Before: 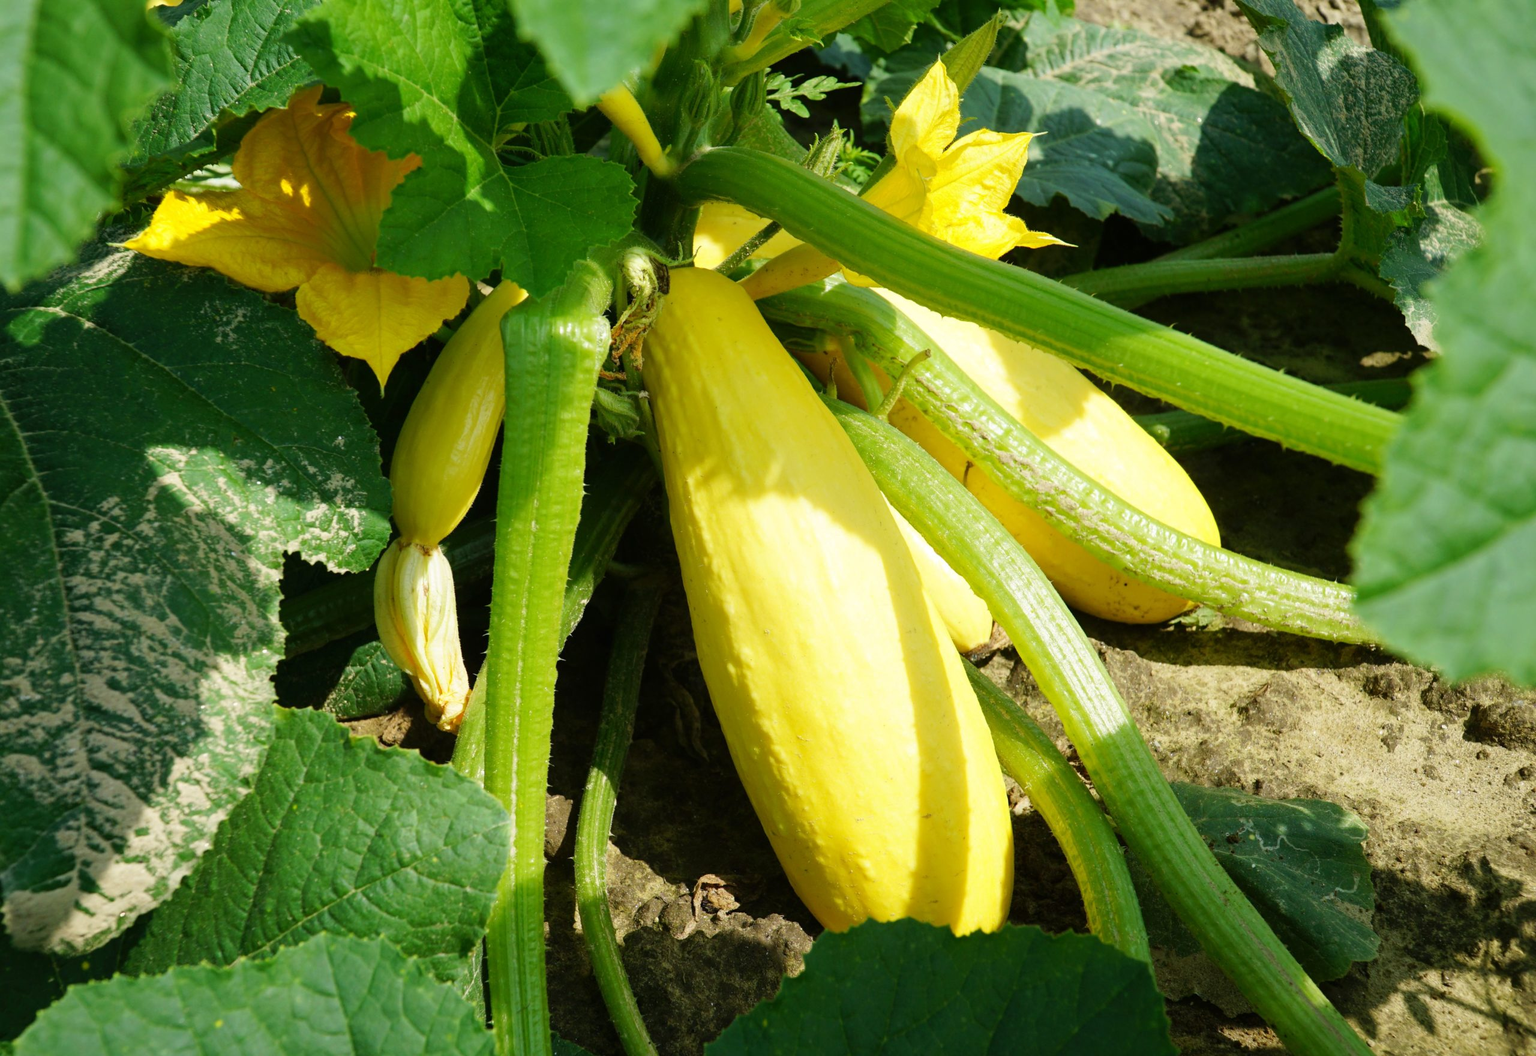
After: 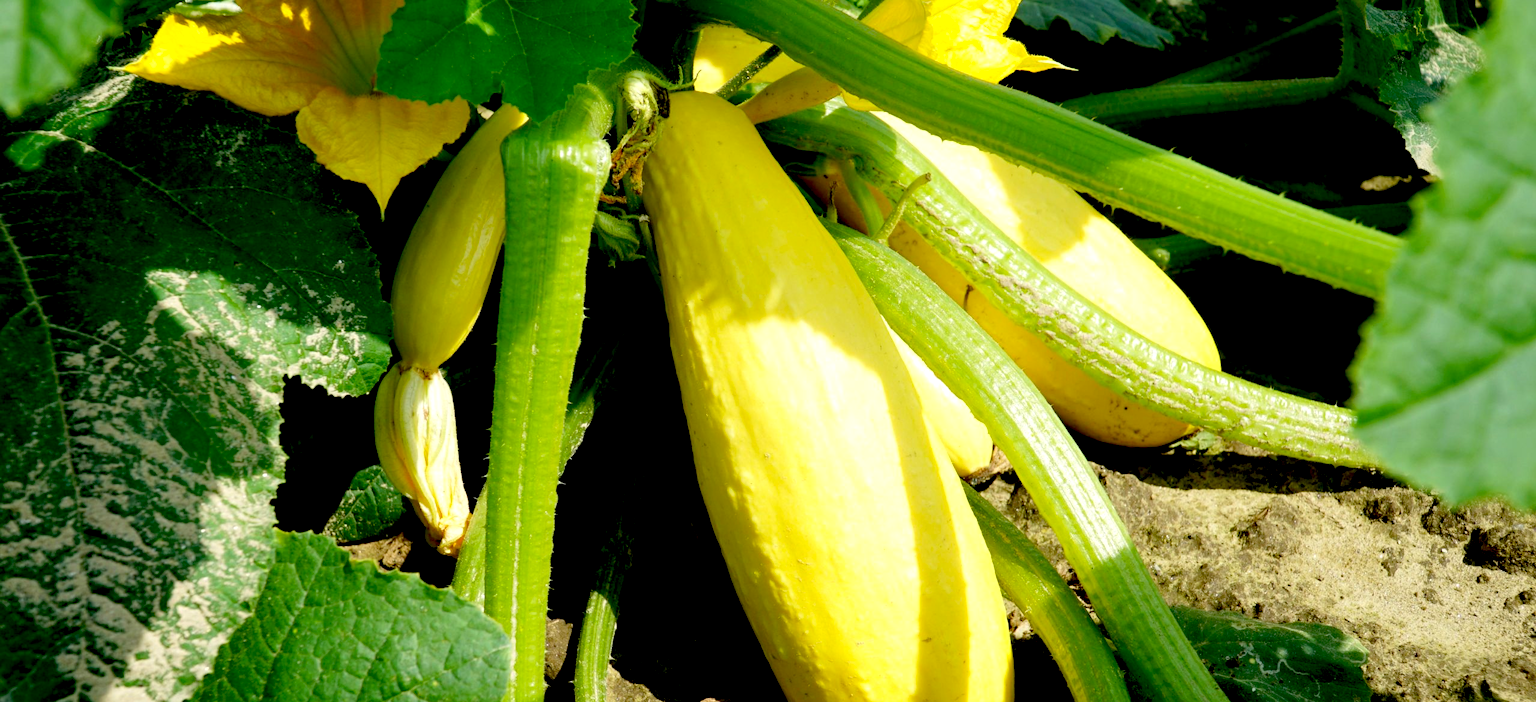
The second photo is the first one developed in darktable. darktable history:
crop: top 16.71%, bottom 16.702%
exposure: black level correction 0.025, exposure 0.184 EV, compensate exposure bias true, compensate highlight preservation false
